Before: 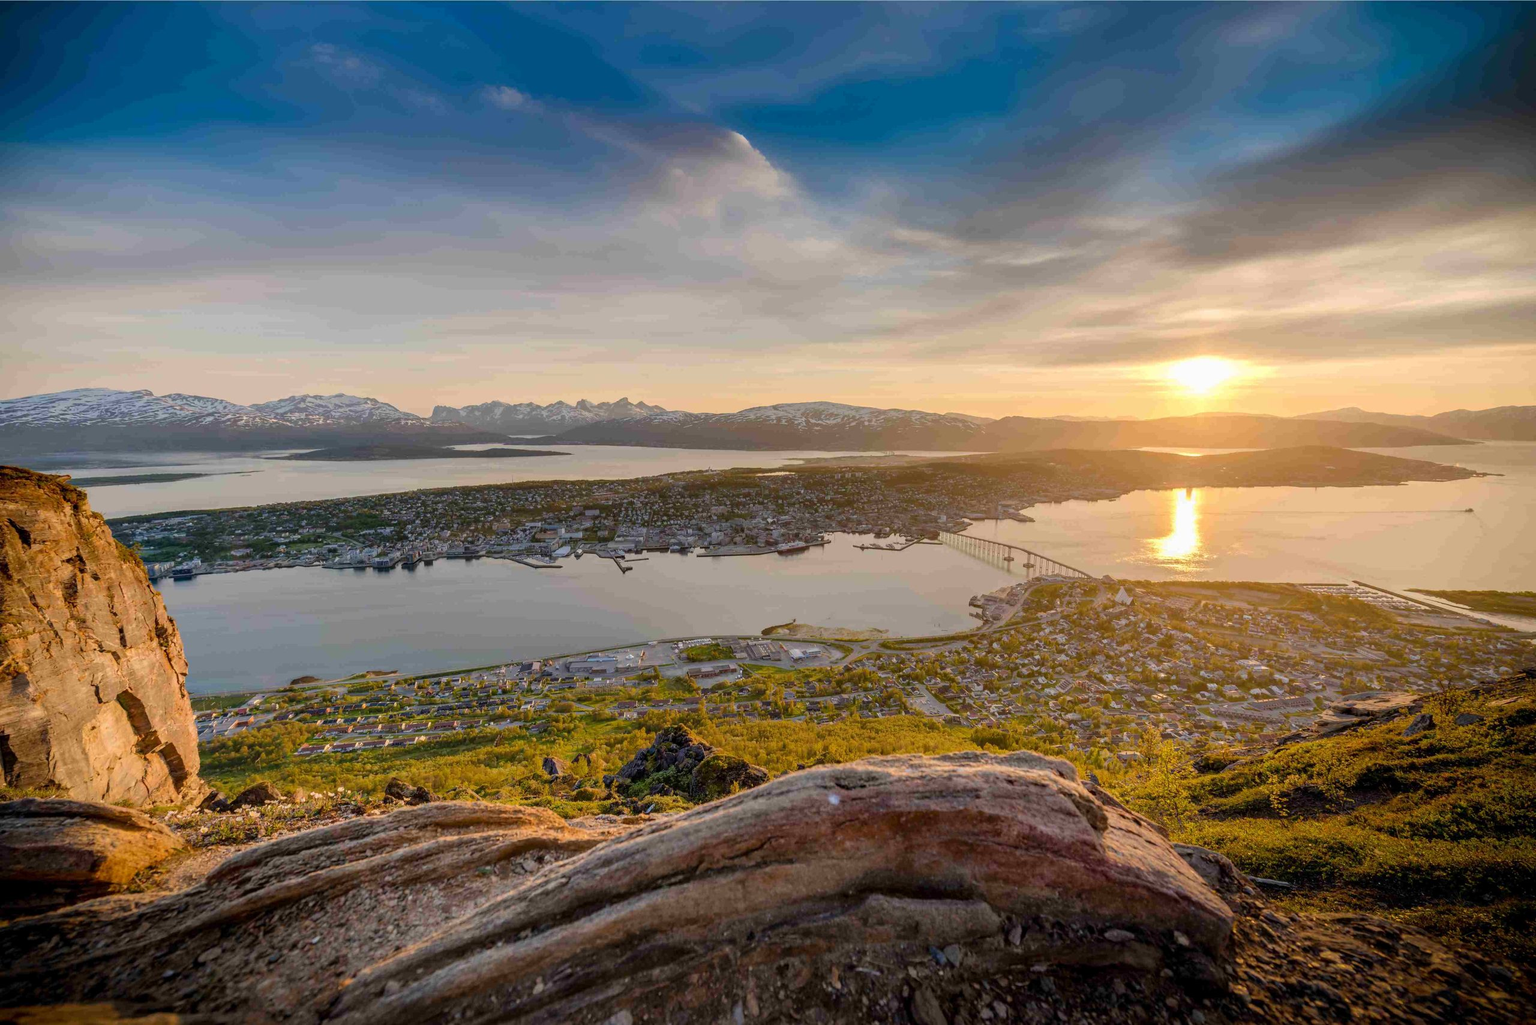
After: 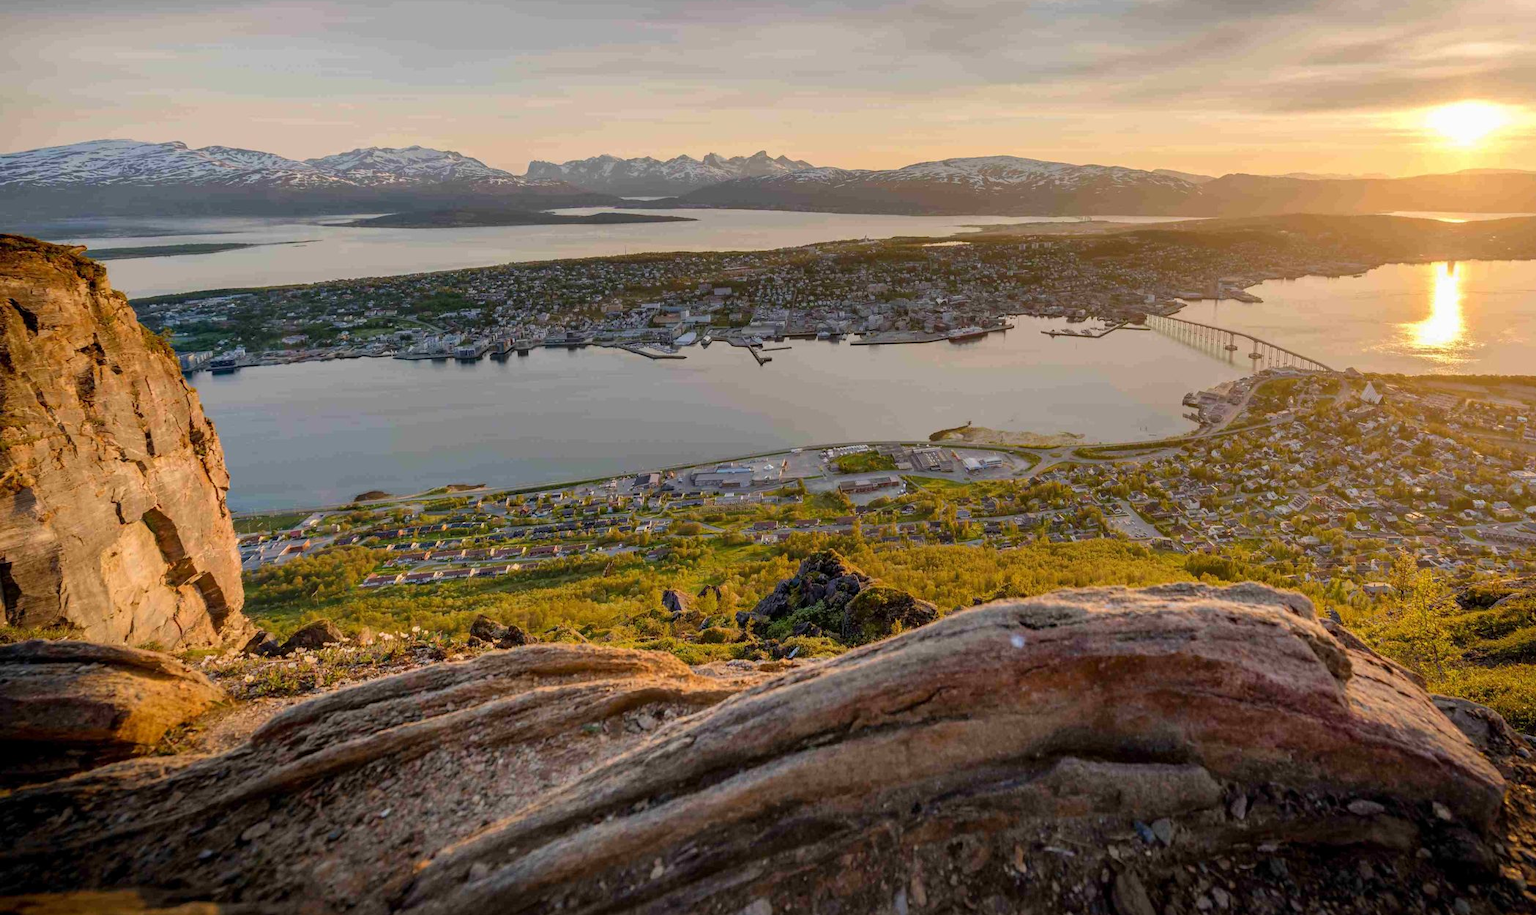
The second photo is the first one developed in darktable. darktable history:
crop: top 26.783%, right 18.019%
